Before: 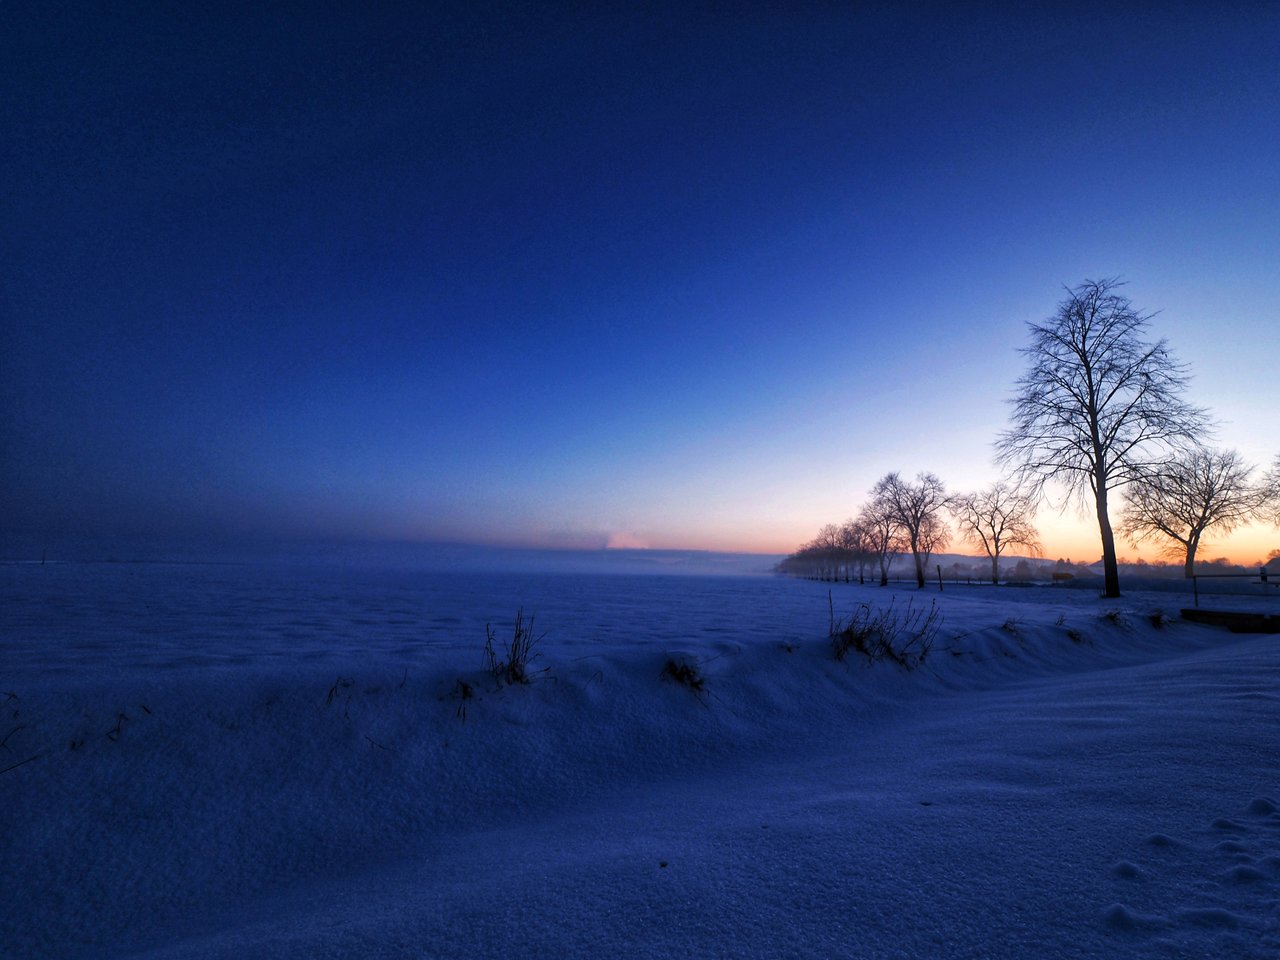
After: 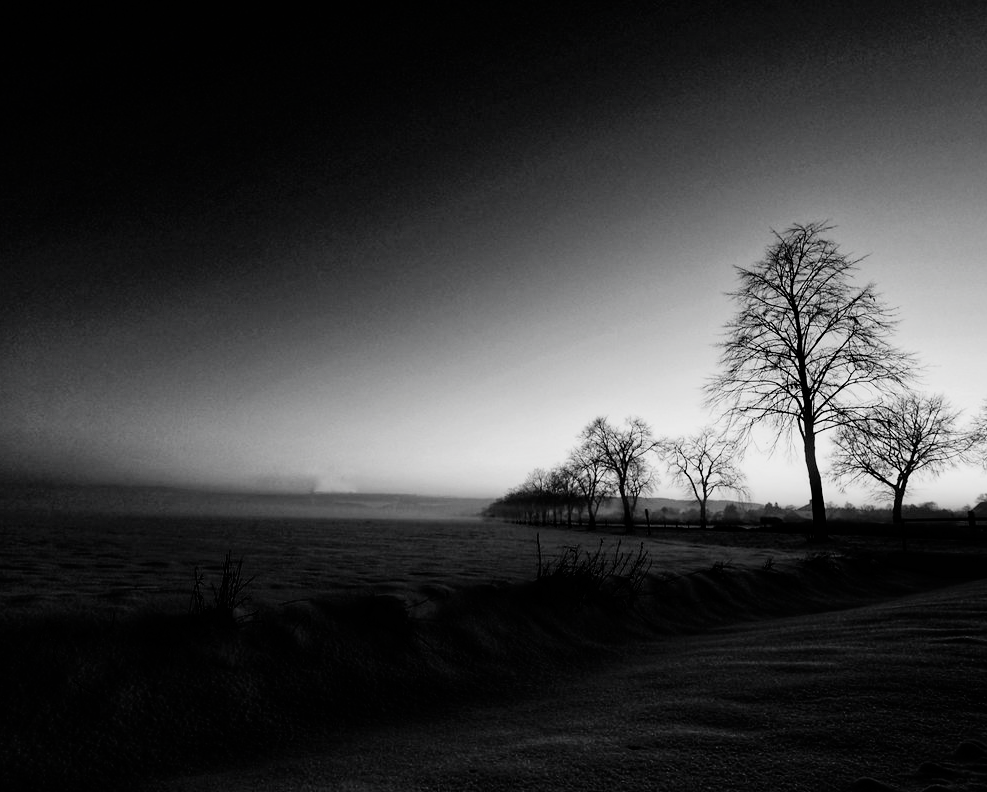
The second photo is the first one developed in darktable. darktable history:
crop: left 22.869%, top 5.863%, bottom 11.549%
shadows and highlights: shadows 32.94, highlights -47.74, compress 49.89%, soften with gaussian
velvia: strength 17.02%
filmic rgb: black relative exposure -5.1 EV, white relative exposure 3.51 EV, hardness 3.18, contrast 1.384, highlights saturation mix -49.54%, preserve chrominance no, color science v4 (2020), contrast in shadows soft
